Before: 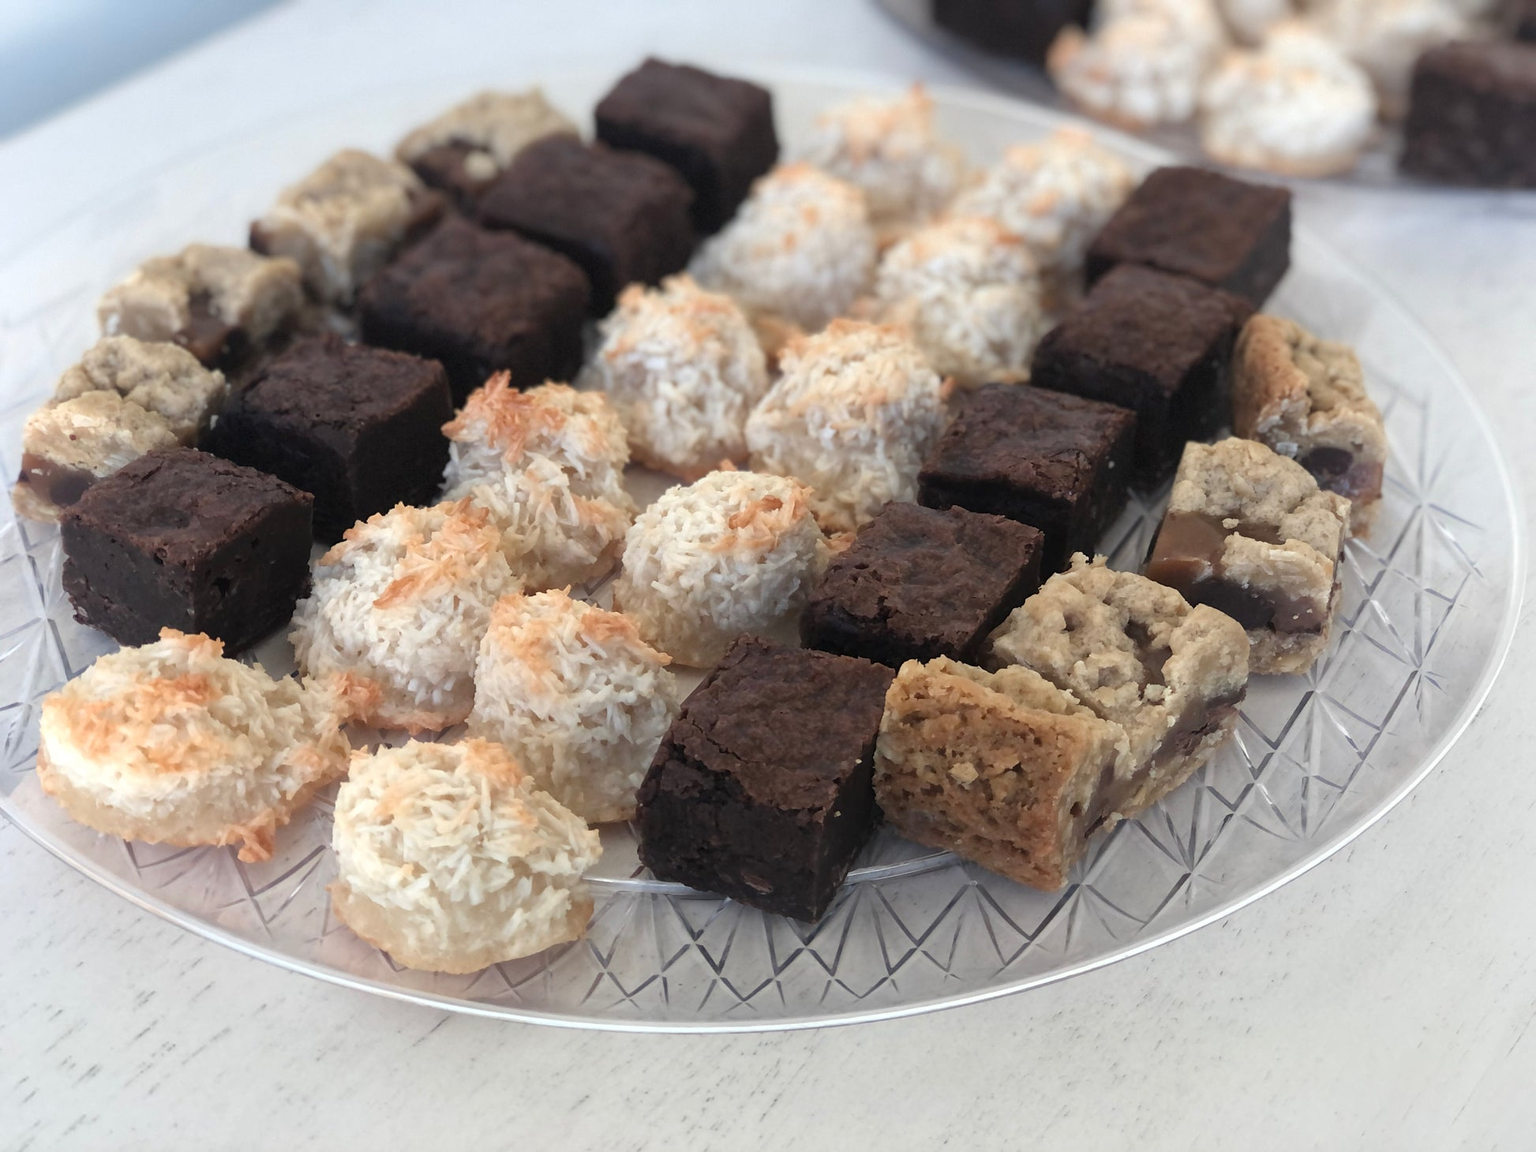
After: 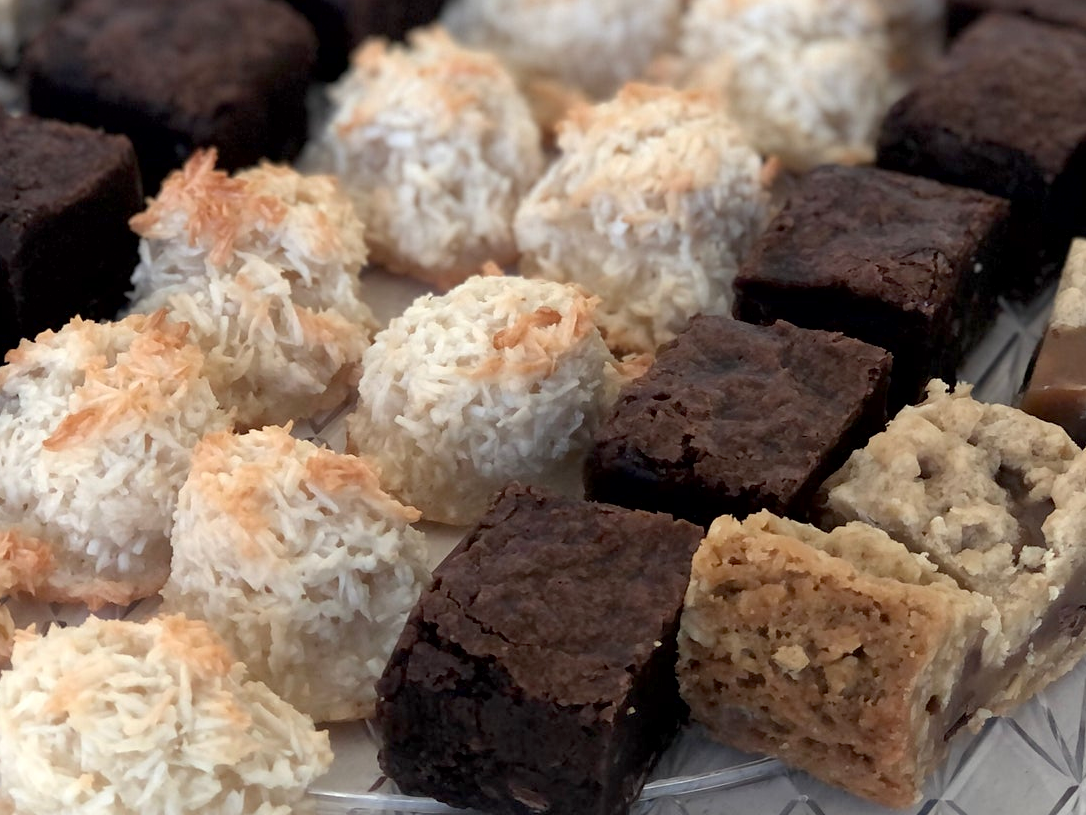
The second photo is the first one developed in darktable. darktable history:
crop and rotate: left 22.13%, top 22.054%, right 22.026%, bottom 22.102%
exposure: black level correction 0.009, compensate highlight preservation false
local contrast: mode bilateral grid, contrast 15, coarseness 36, detail 105%, midtone range 0.2
